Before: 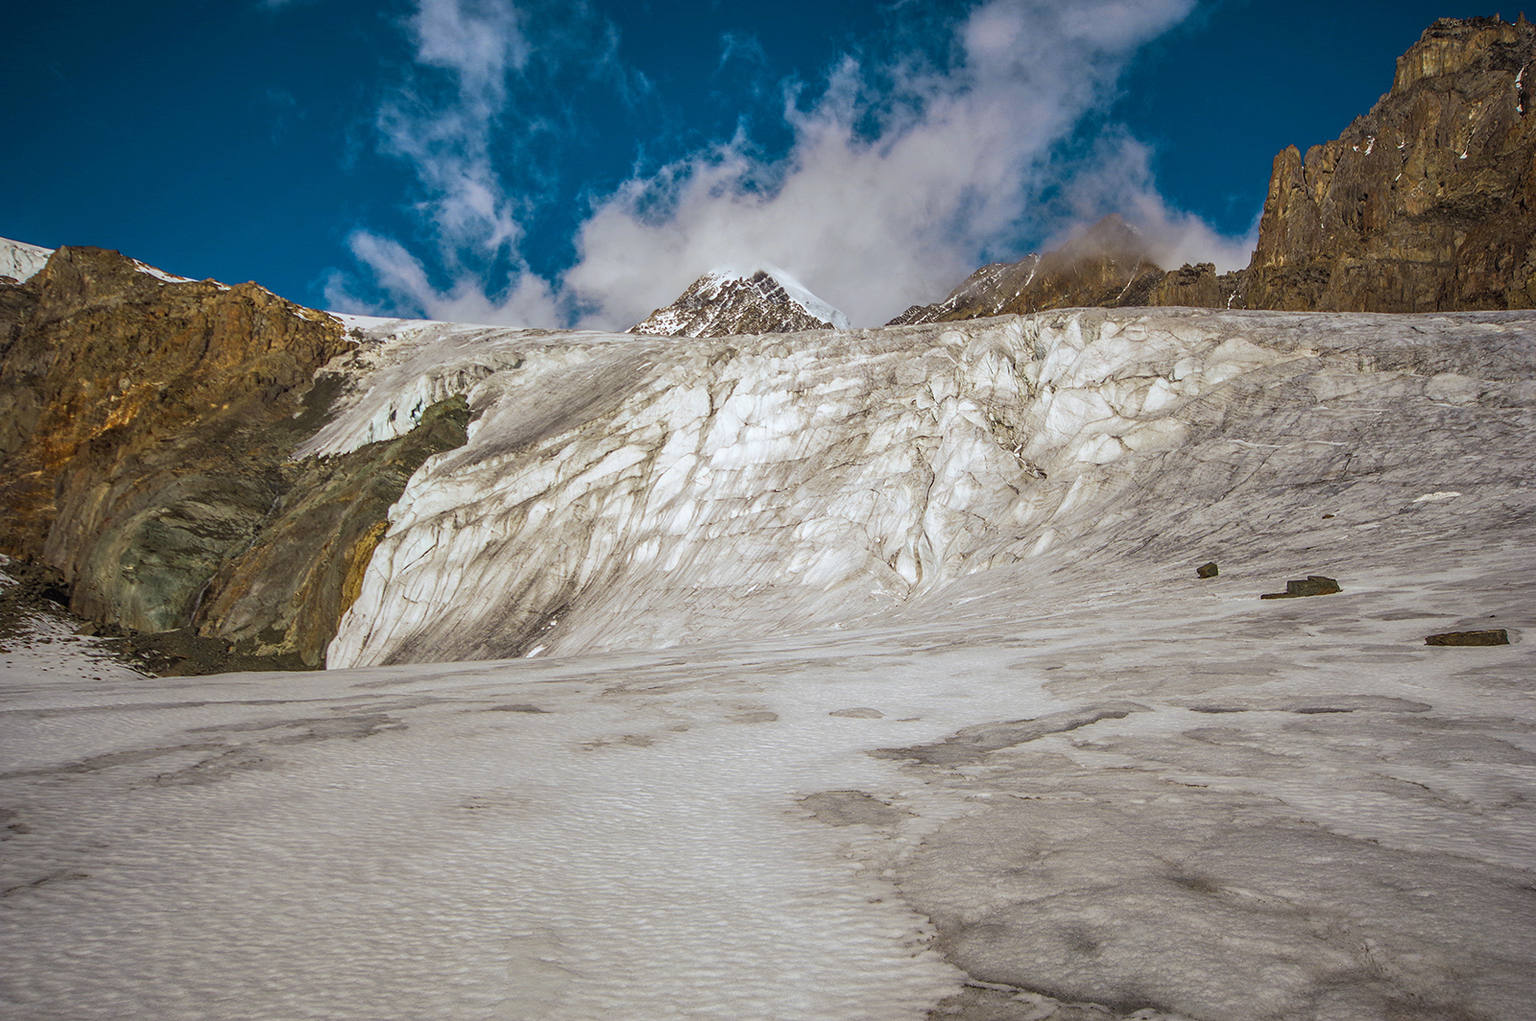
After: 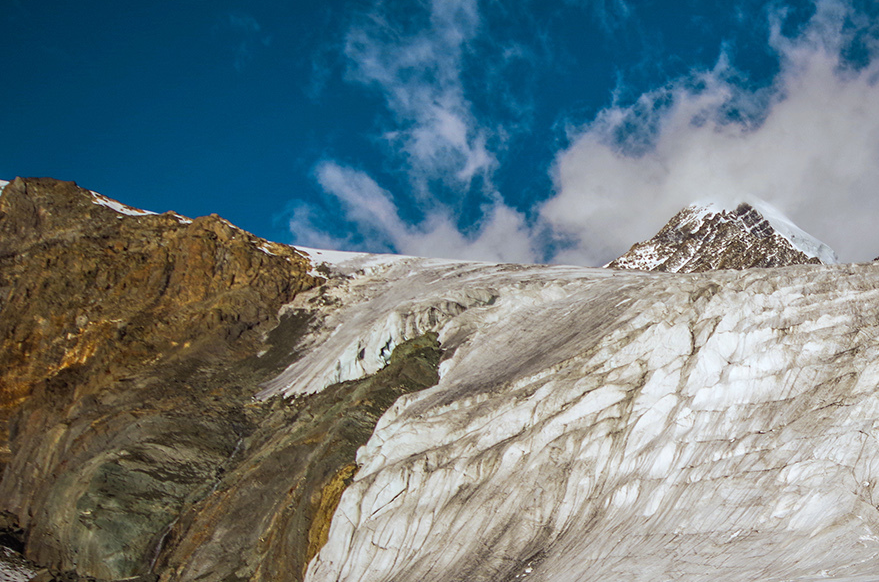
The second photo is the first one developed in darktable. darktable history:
crop and rotate: left 3.059%, top 7.448%, right 41.96%, bottom 37.763%
